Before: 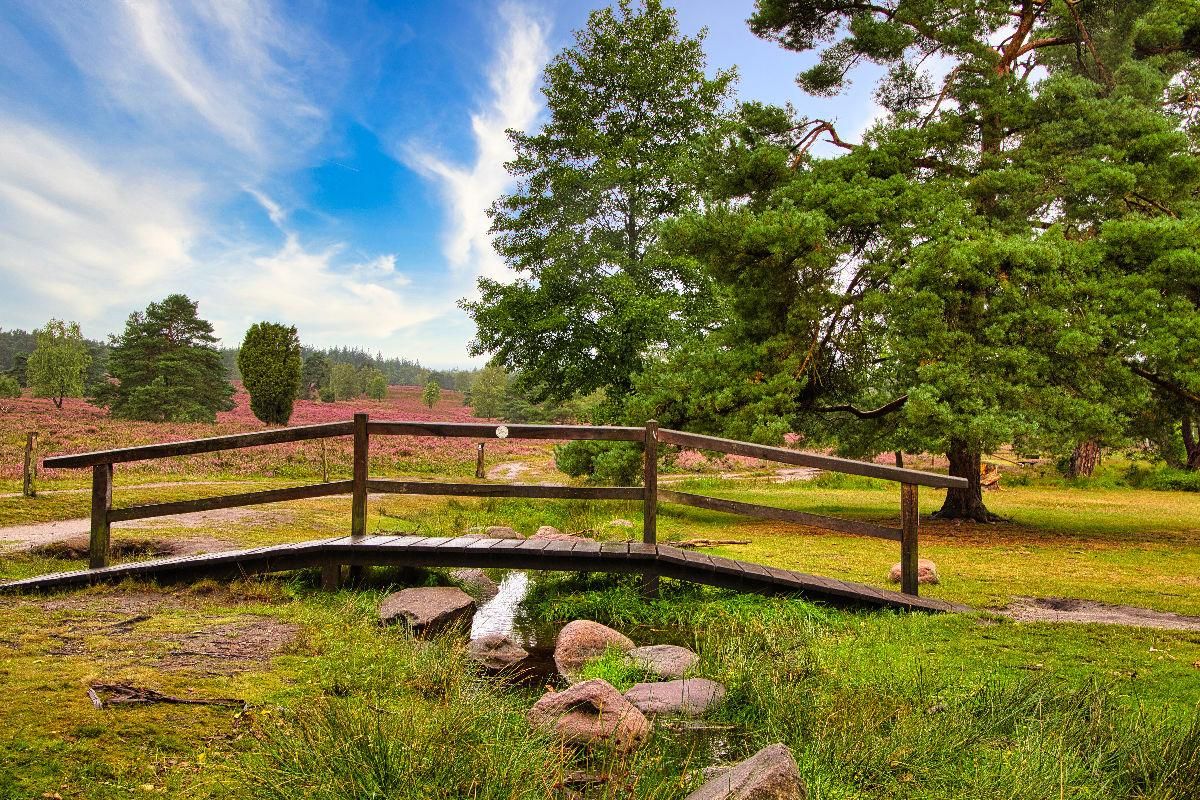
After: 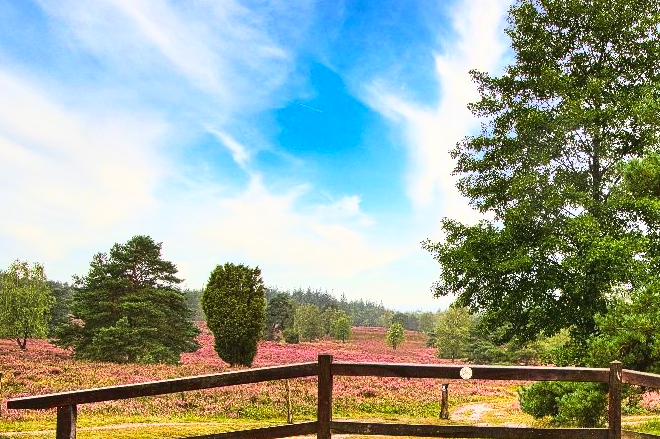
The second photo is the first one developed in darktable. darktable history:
crop and rotate: left 3.051%, top 7.604%, right 41.937%, bottom 37.52%
tone curve: curves: ch0 [(0, 0.058) (0.198, 0.188) (0.512, 0.582) (0.625, 0.754) (0.81, 0.934) (1, 1)], color space Lab, linked channels, preserve colors none
